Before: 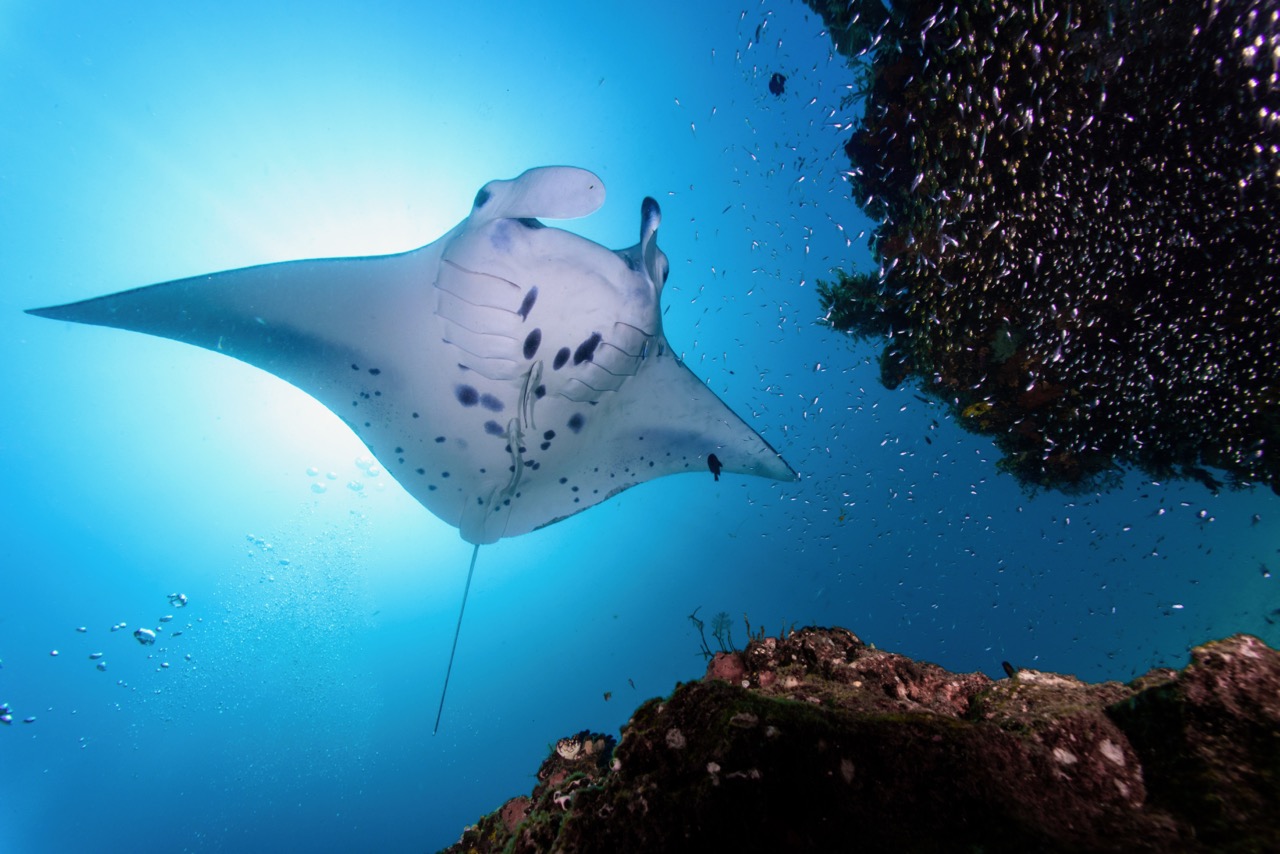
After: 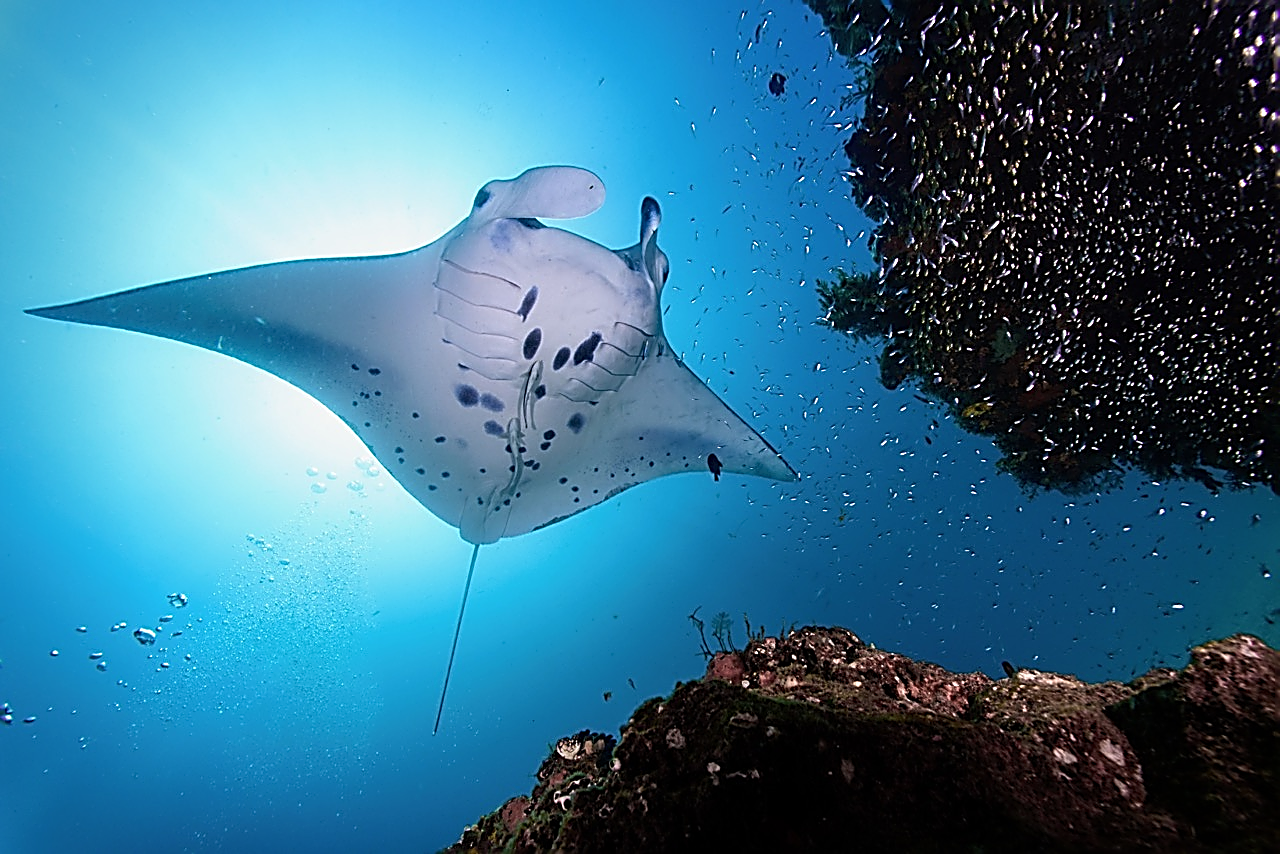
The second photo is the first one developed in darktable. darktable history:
vignetting: saturation 0, unbound false
sharpen: amount 1.861
